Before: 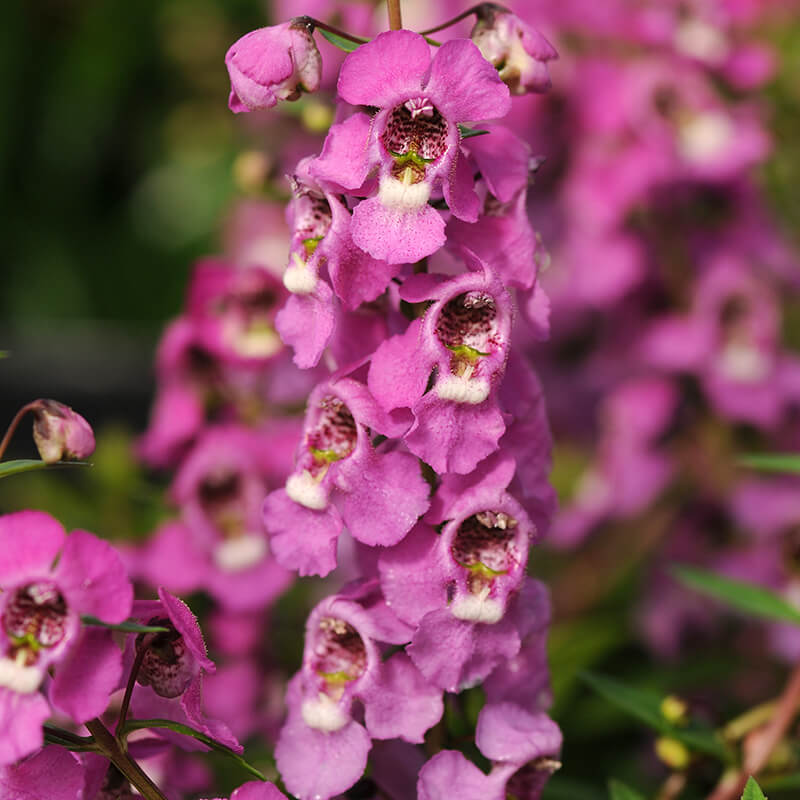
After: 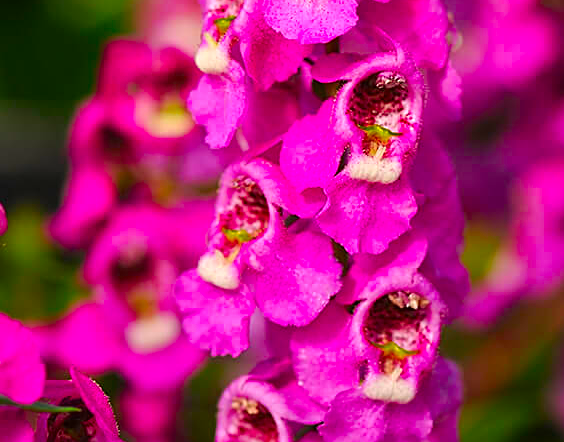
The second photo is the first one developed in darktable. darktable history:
sharpen: on, module defaults
color correction: saturation 1.8
contrast brightness saturation: contrast -0.02, brightness -0.01, saturation 0.03
crop: left 11.123%, top 27.61%, right 18.3%, bottom 17.034%
